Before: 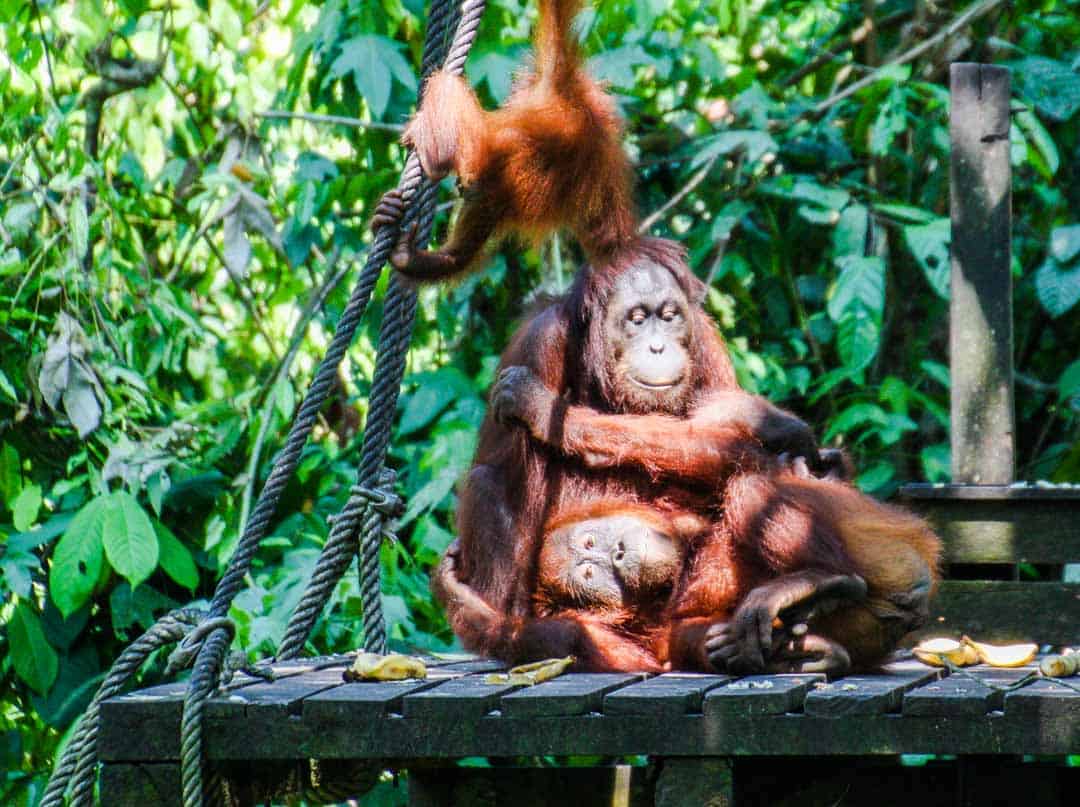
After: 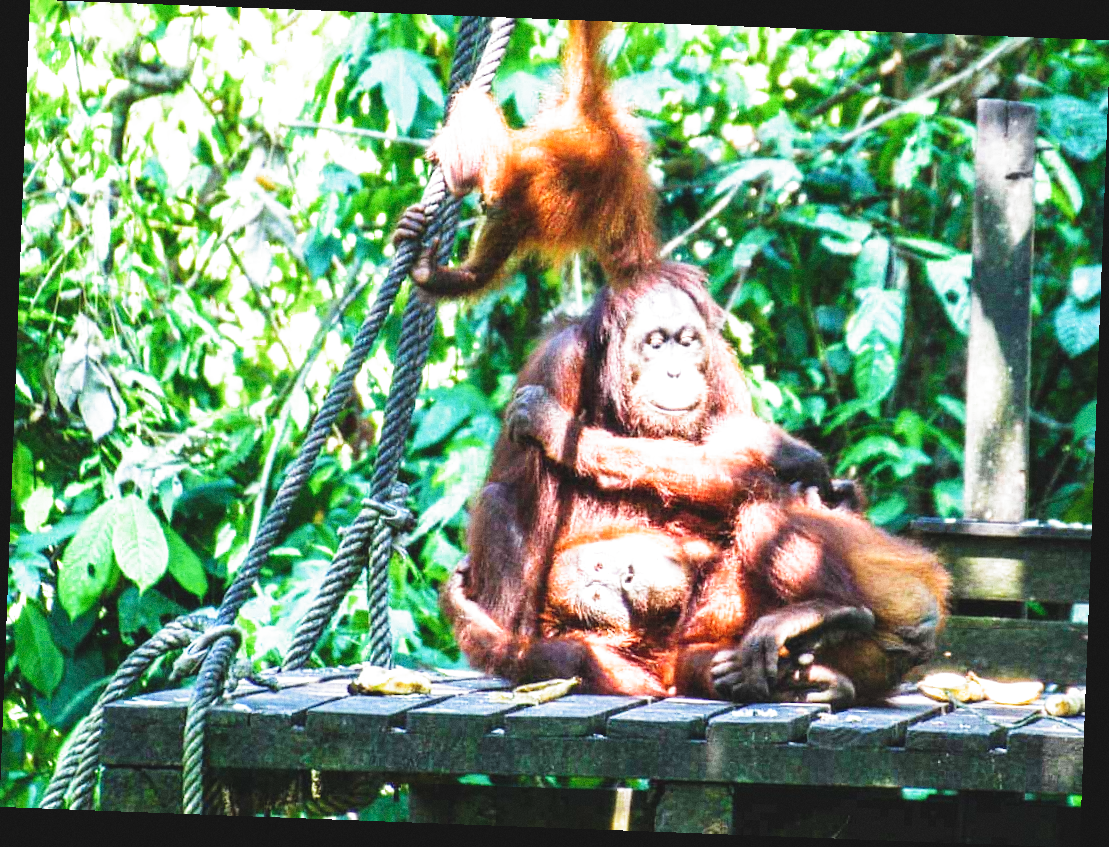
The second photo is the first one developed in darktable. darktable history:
grain: coarseness 0.09 ISO
rotate and perspective: rotation 2.17°, automatic cropping off
filmic rgb: middle gray luminance 8.8%, black relative exposure -6.3 EV, white relative exposure 2.7 EV, threshold 6 EV, target black luminance 0%, hardness 4.74, latitude 73.47%, contrast 1.332, shadows ↔ highlights balance 10.13%, add noise in highlights 0, preserve chrominance no, color science v3 (2019), use custom middle-gray values true, iterations of high-quality reconstruction 0, contrast in highlights soft, enable highlight reconstruction true
color balance: lift [1.01, 1, 1, 1], gamma [1.097, 1, 1, 1], gain [0.85, 1, 1, 1]
